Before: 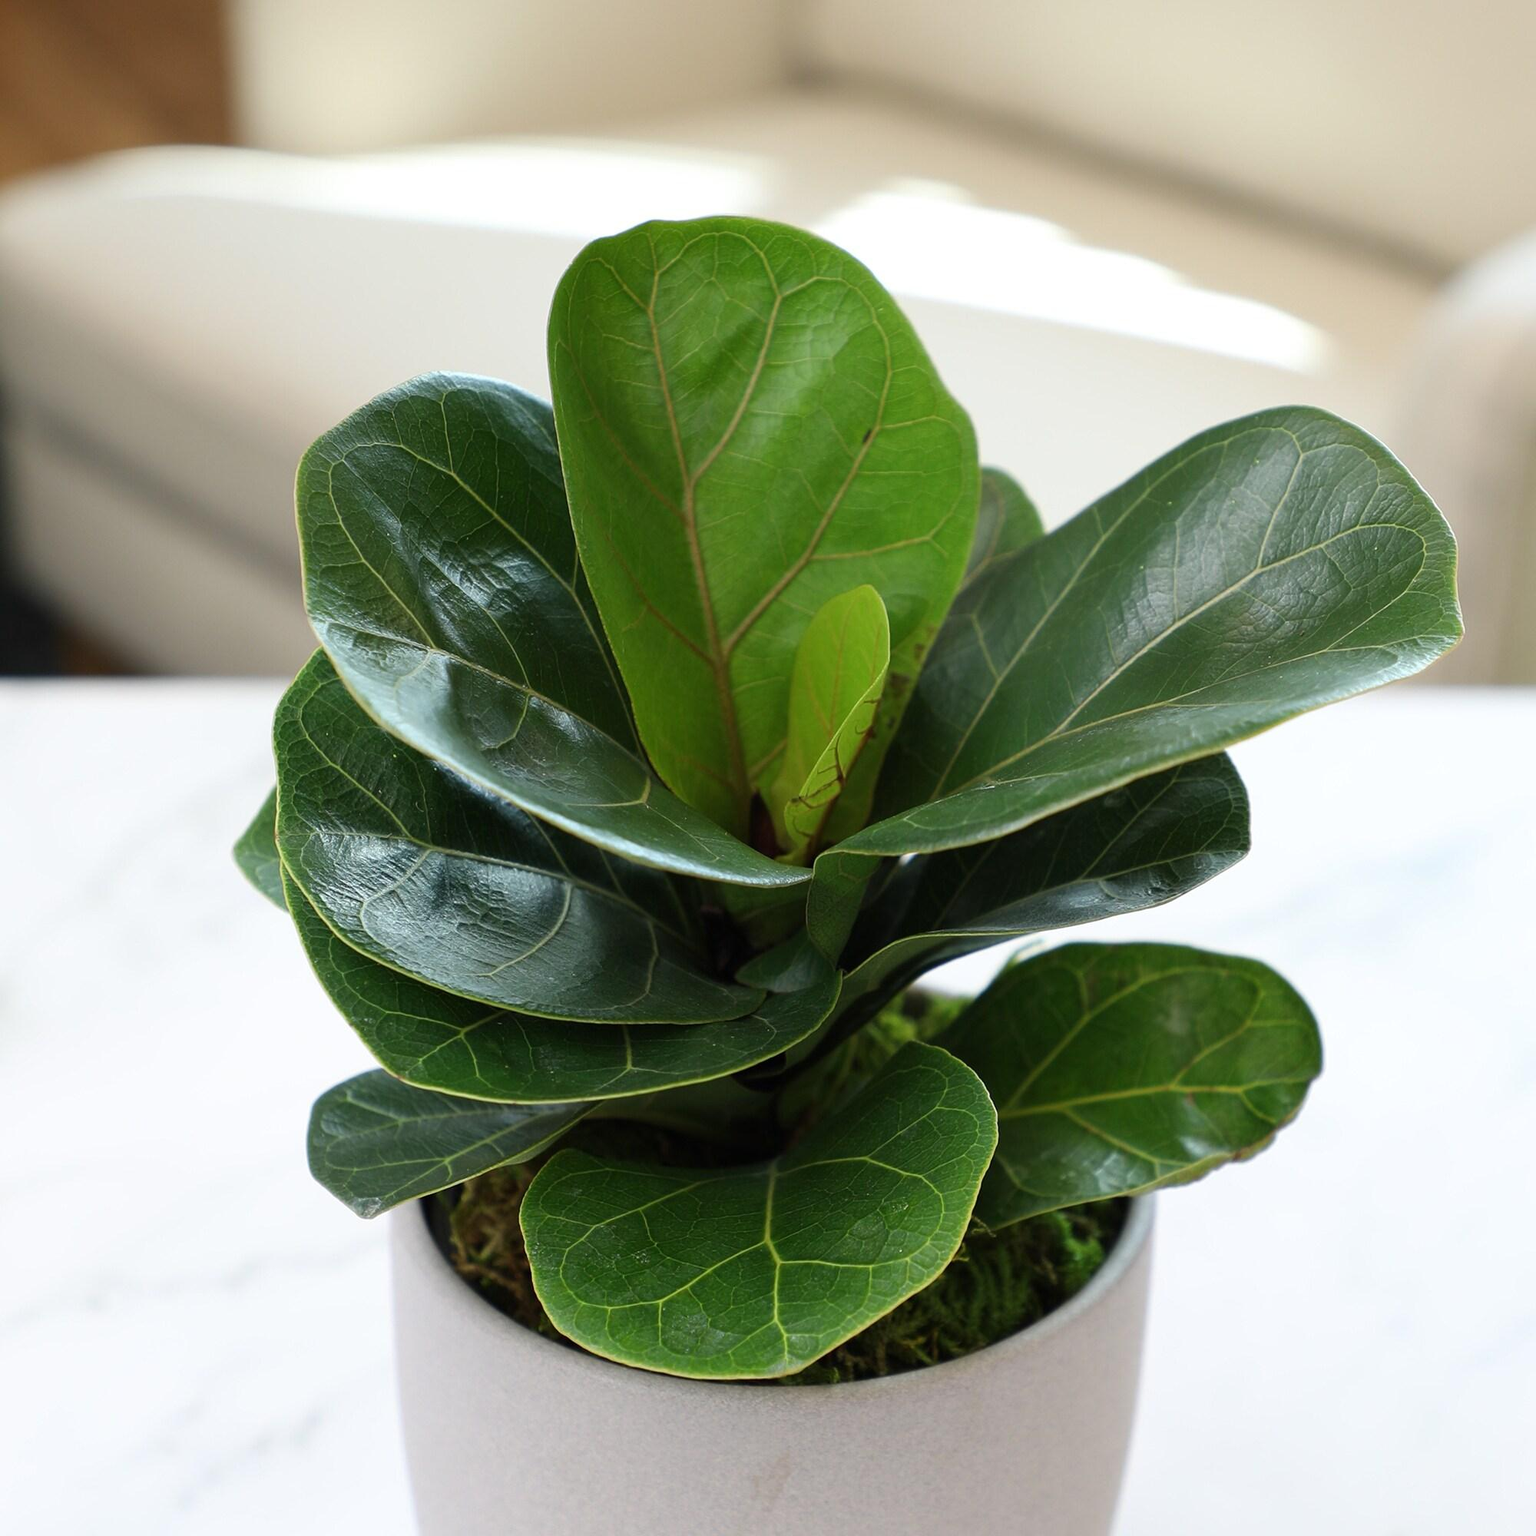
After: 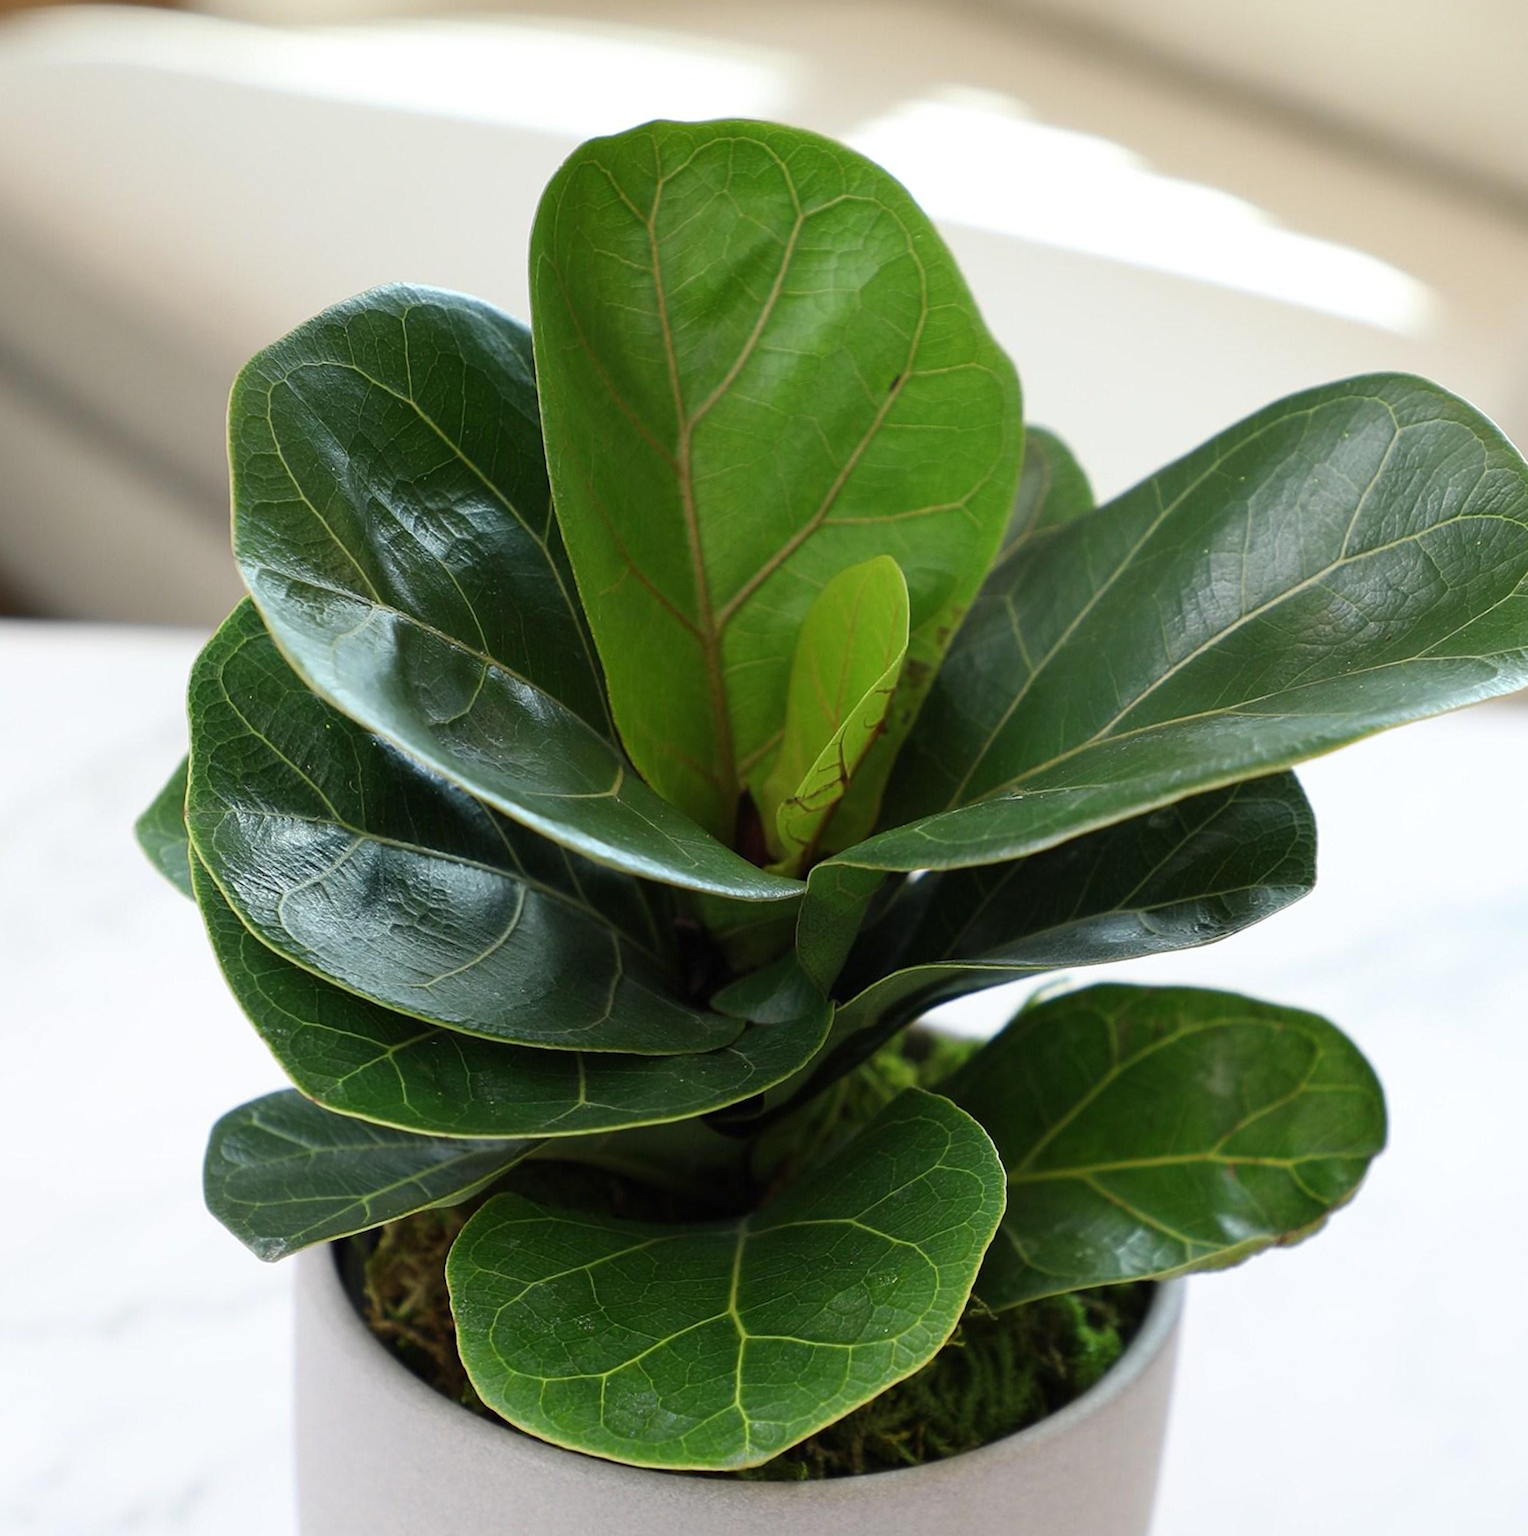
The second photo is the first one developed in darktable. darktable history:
crop and rotate: angle -2.88°, left 5.348%, top 5.224%, right 4.751%, bottom 4.5%
